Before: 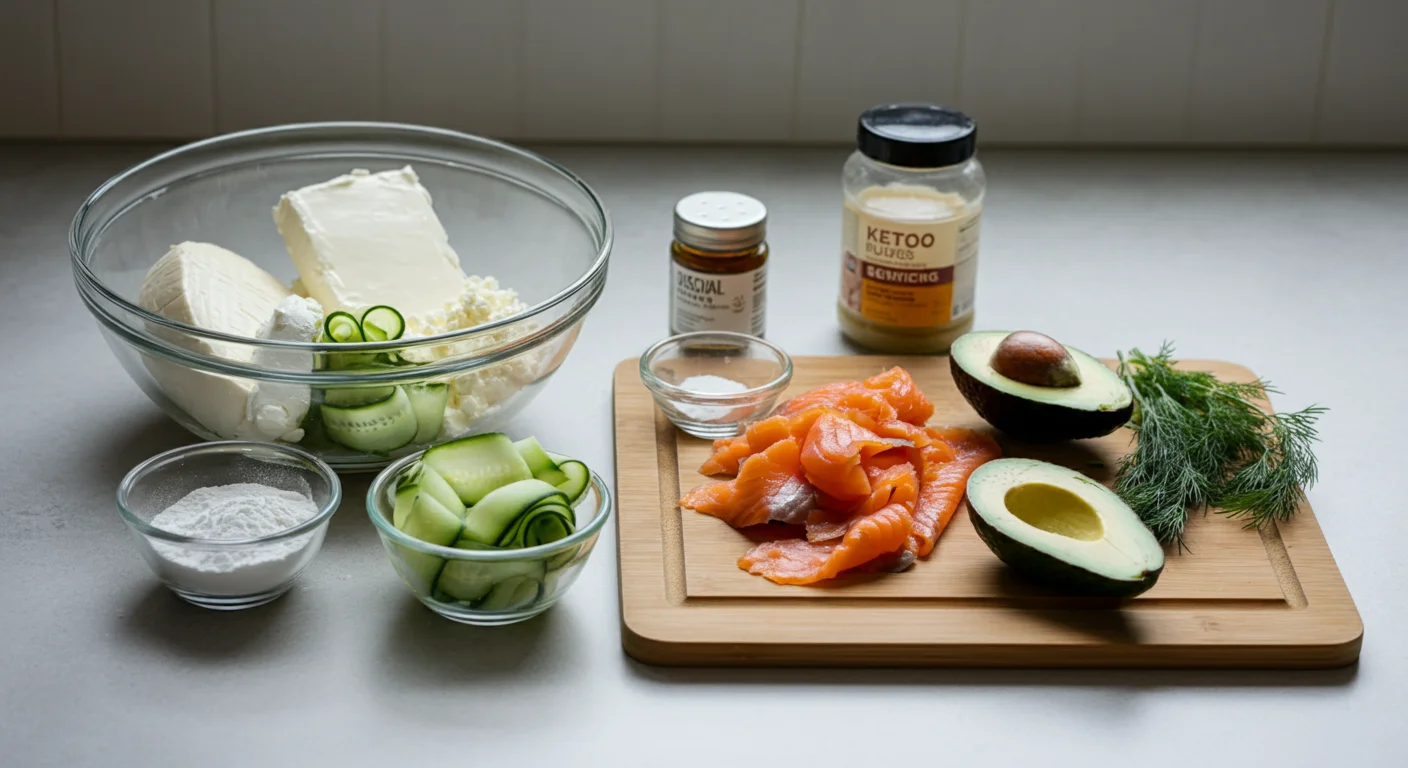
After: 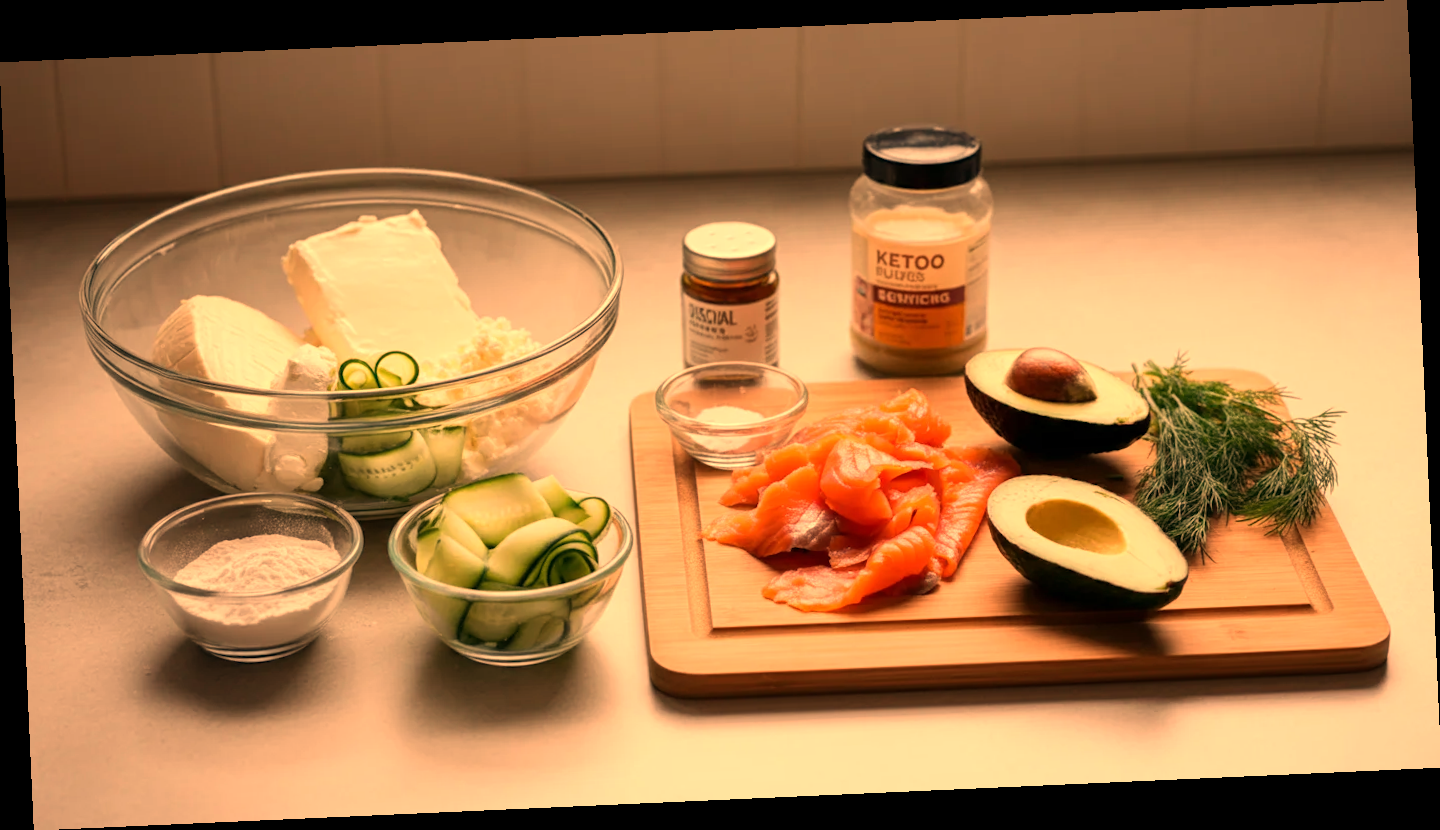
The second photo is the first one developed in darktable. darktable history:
rotate and perspective: rotation -2.56°, automatic cropping off
white balance: red 1.467, blue 0.684
